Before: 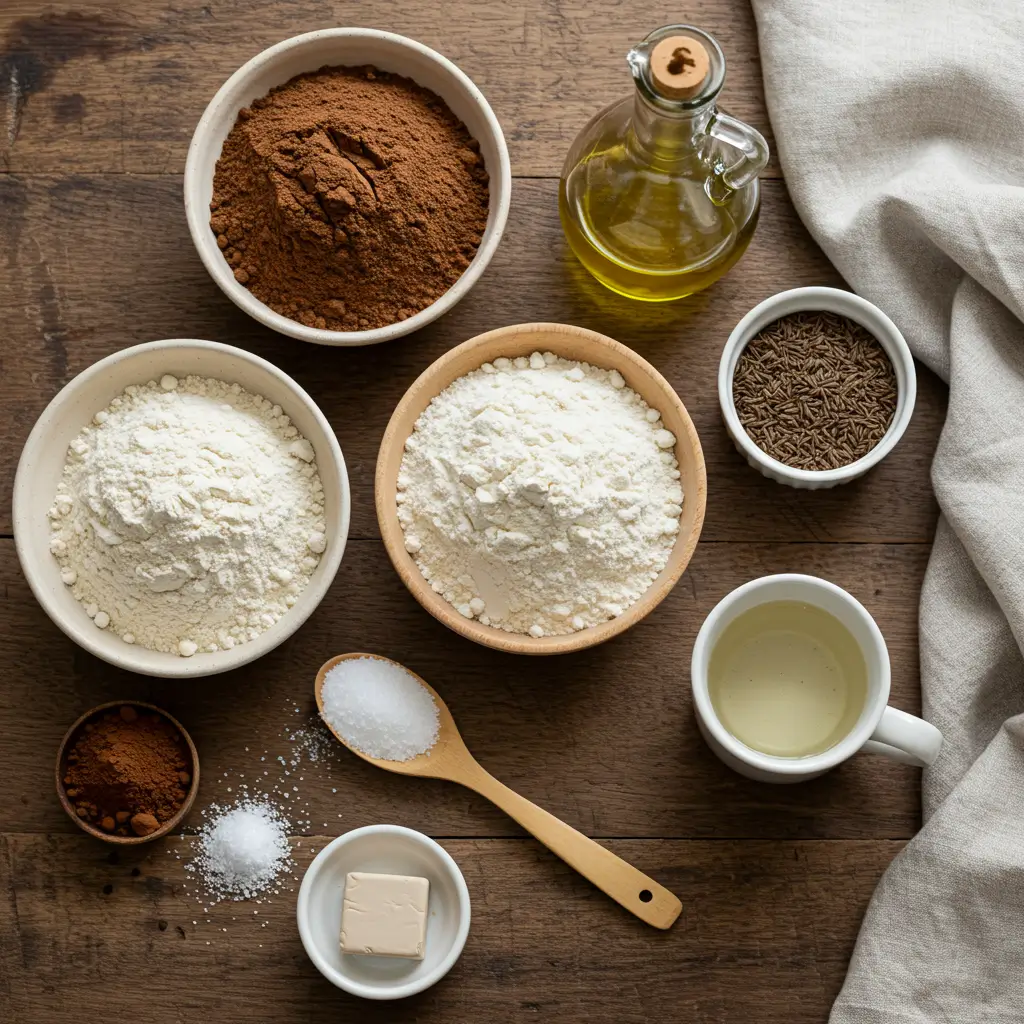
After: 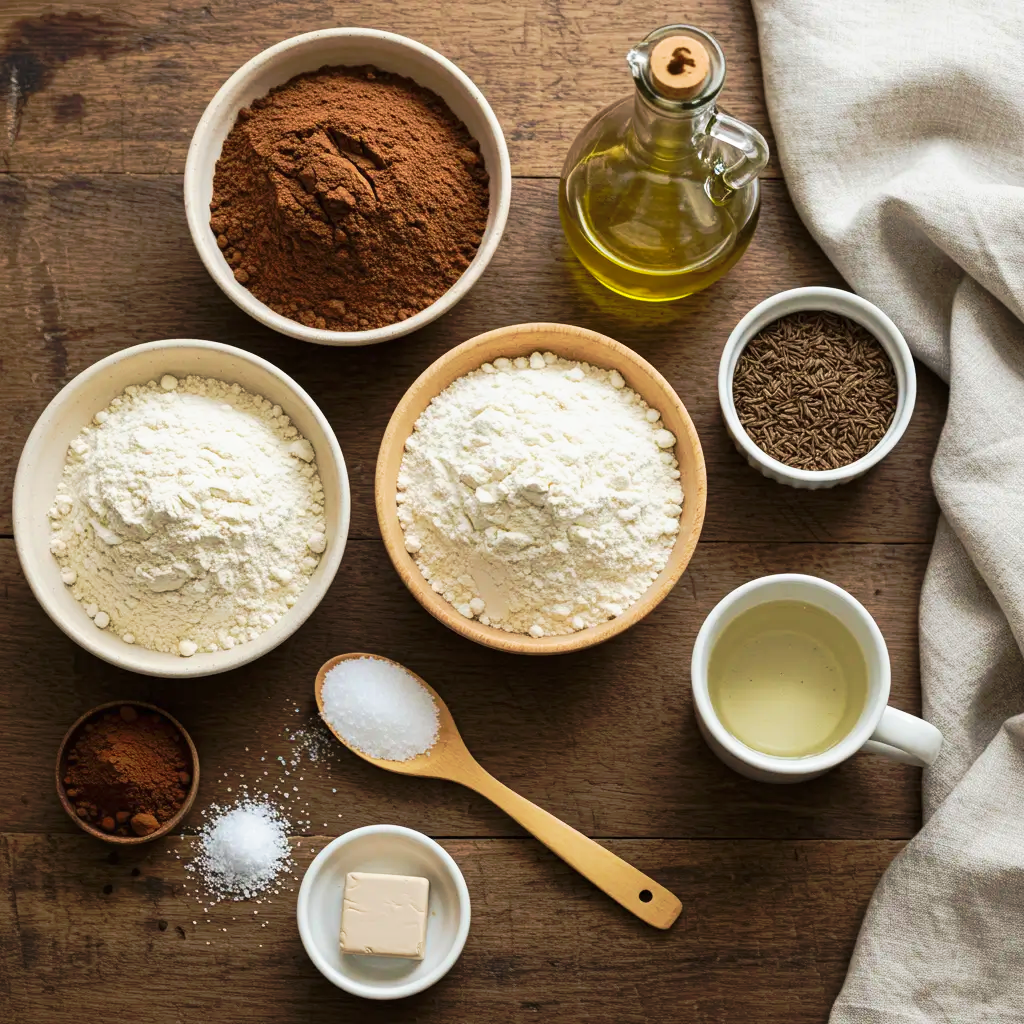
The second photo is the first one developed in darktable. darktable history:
tone curve: curves: ch0 [(0, 0) (0.003, 0.009) (0.011, 0.019) (0.025, 0.034) (0.044, 0.057) (0.069, 0.082) (0.1, 0.104) (0.136, 0.131) (0.177, 0.165) (0.224, 0.212) (0.277, 0.279) (0.335, 0.342) (0.399, 0.401) (0.468, 0.477) (0.543, 0.572) (0.623, 0.675) (0.709, 0.772) (0.801, 0.85) (0.898, 0.942) (1, 1)], preserve colors none
velvia: on, module defaults
exposure: compensate highlight preservation false
